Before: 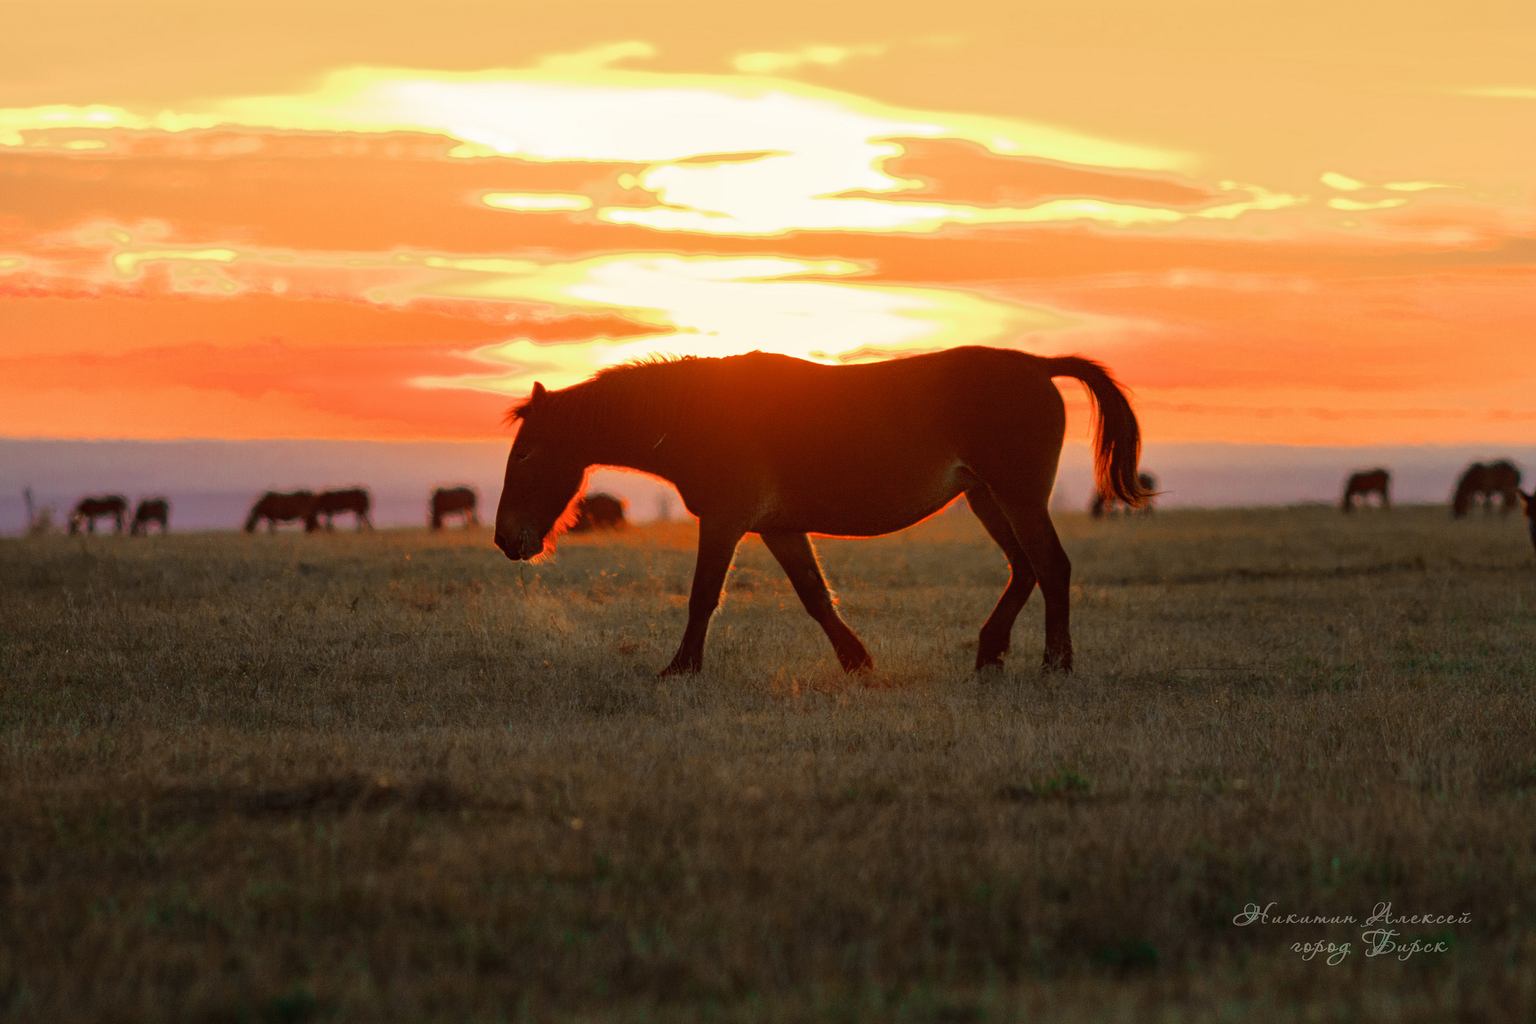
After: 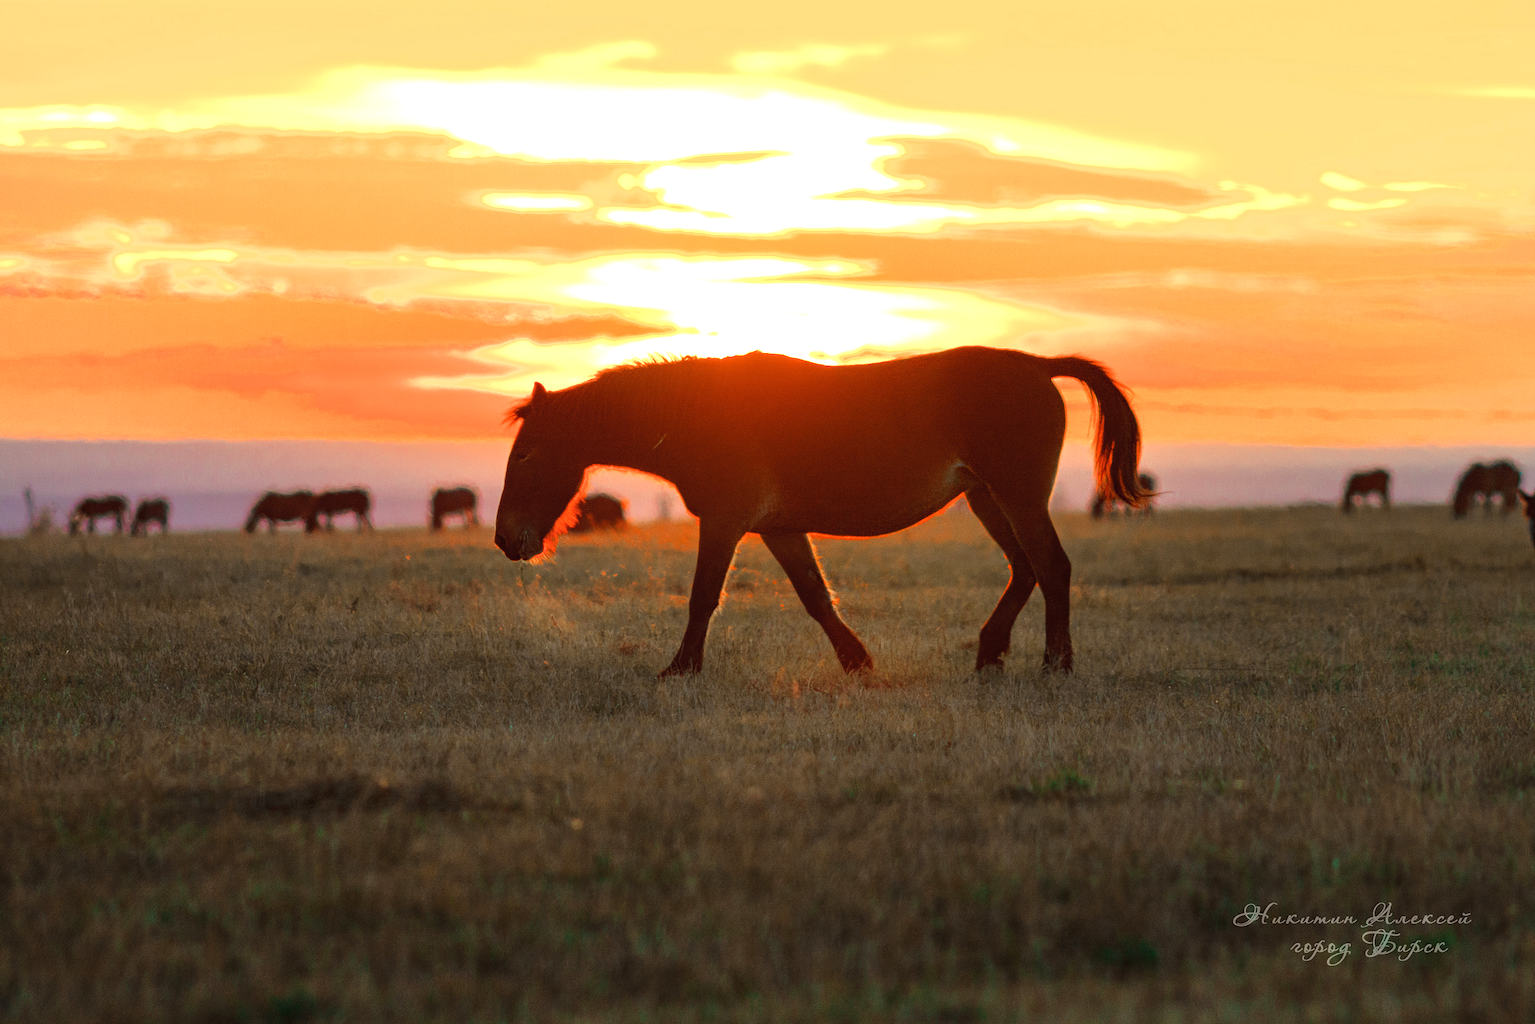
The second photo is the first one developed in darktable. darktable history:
exposure: black level correction 0, exposure 0.5 EV, compensate exposure bias true, compensate highlight preservation false
